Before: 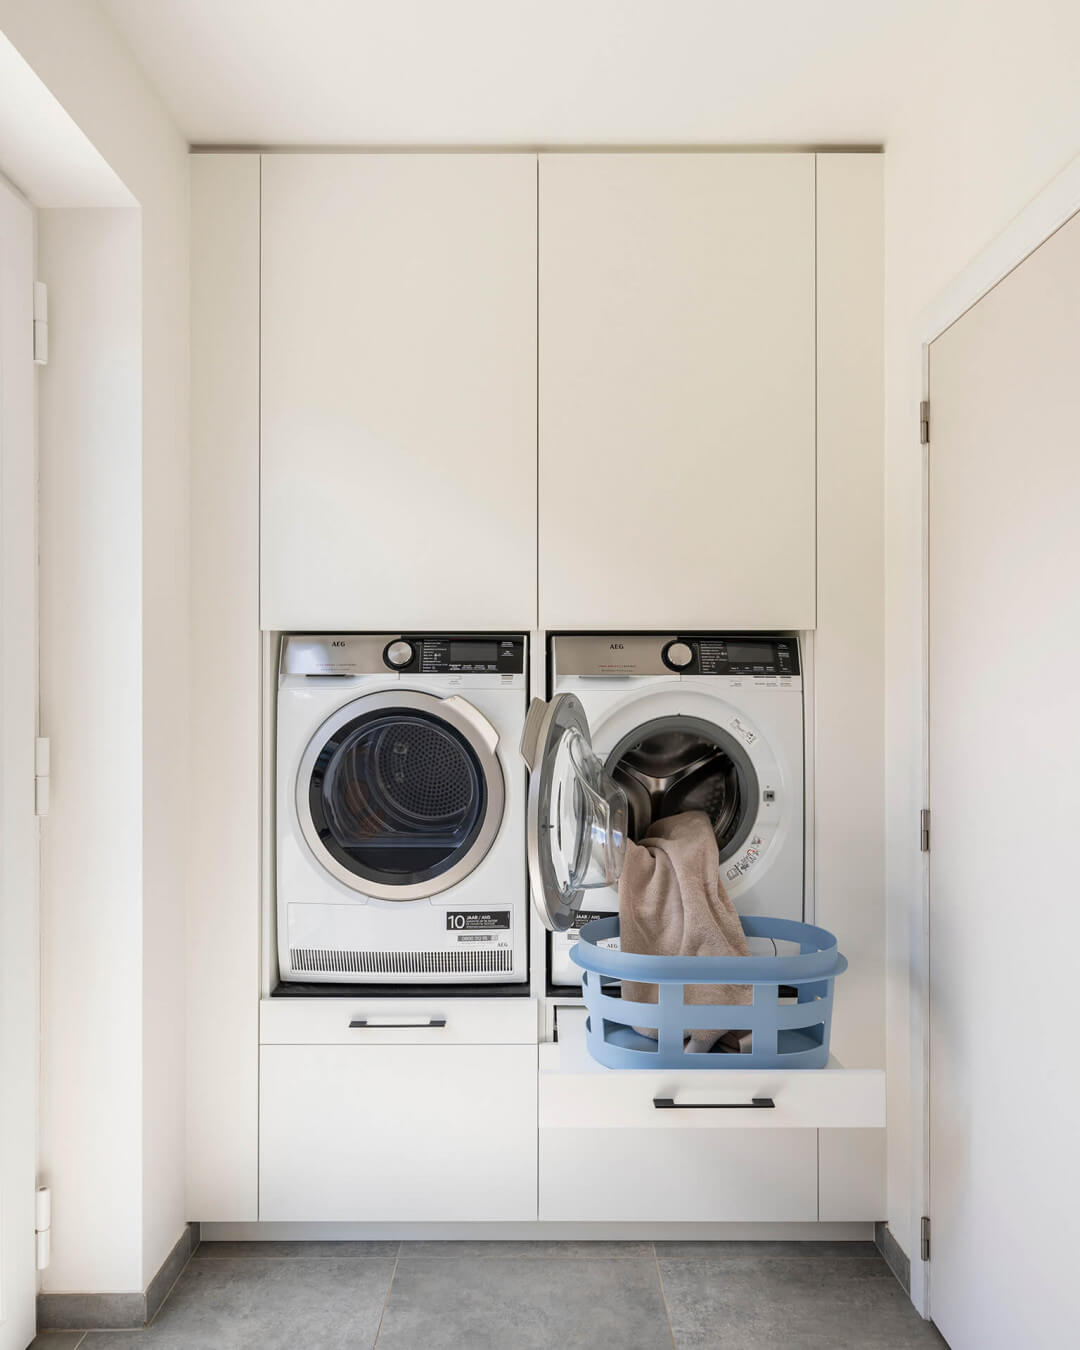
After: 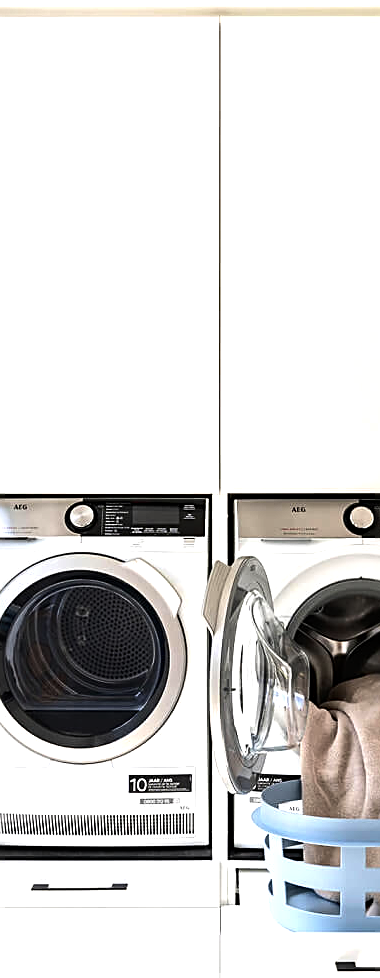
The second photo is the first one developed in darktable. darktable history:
sharpen: on, module defaults
crop and rotate: left 29.476%, top 10.214%, right 35.32%, bottom 17.333%
tone equalizer: -8 EV -1.08 EV, -7 EV -1.01 EV, -6 EV -0.867 EV, -5 EV -0.578 EV, -3 EV 0.578 EV, -2 EV 0.867 EV, -1 EV 1.01 EV, +0 EV 1.08 EV, edges refinement/feathering 500, mask exposure compensation -1.57 EV, preserve details no
